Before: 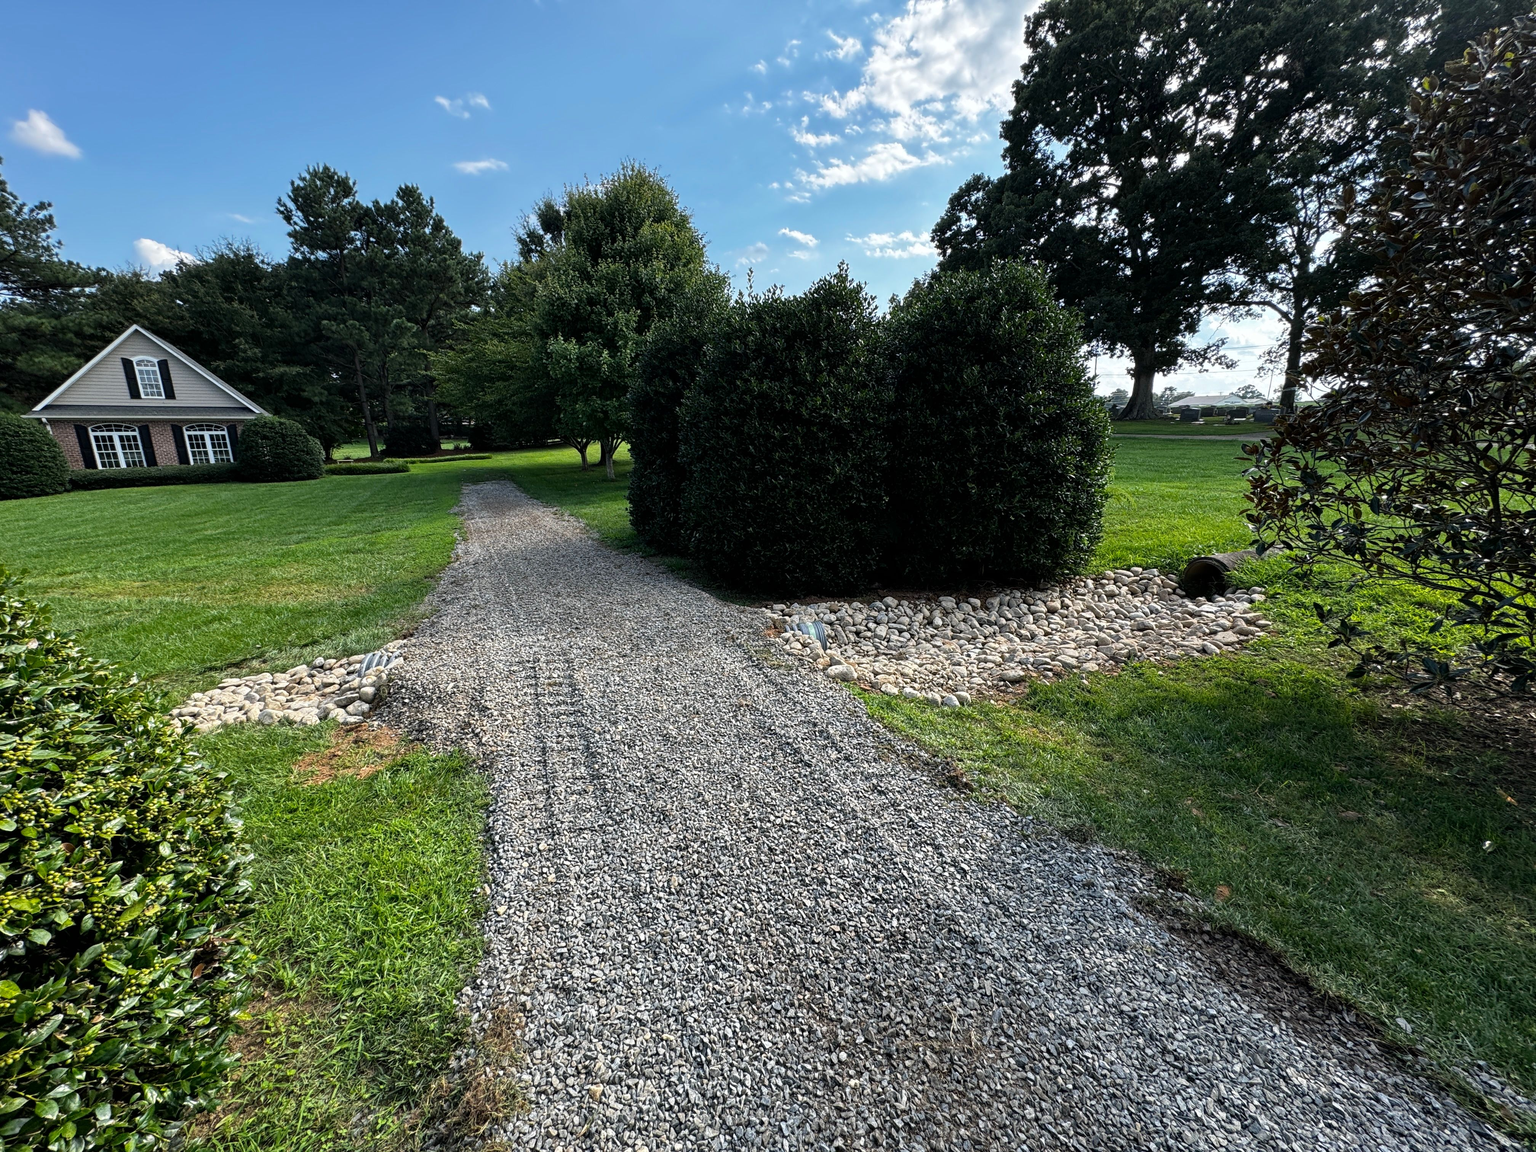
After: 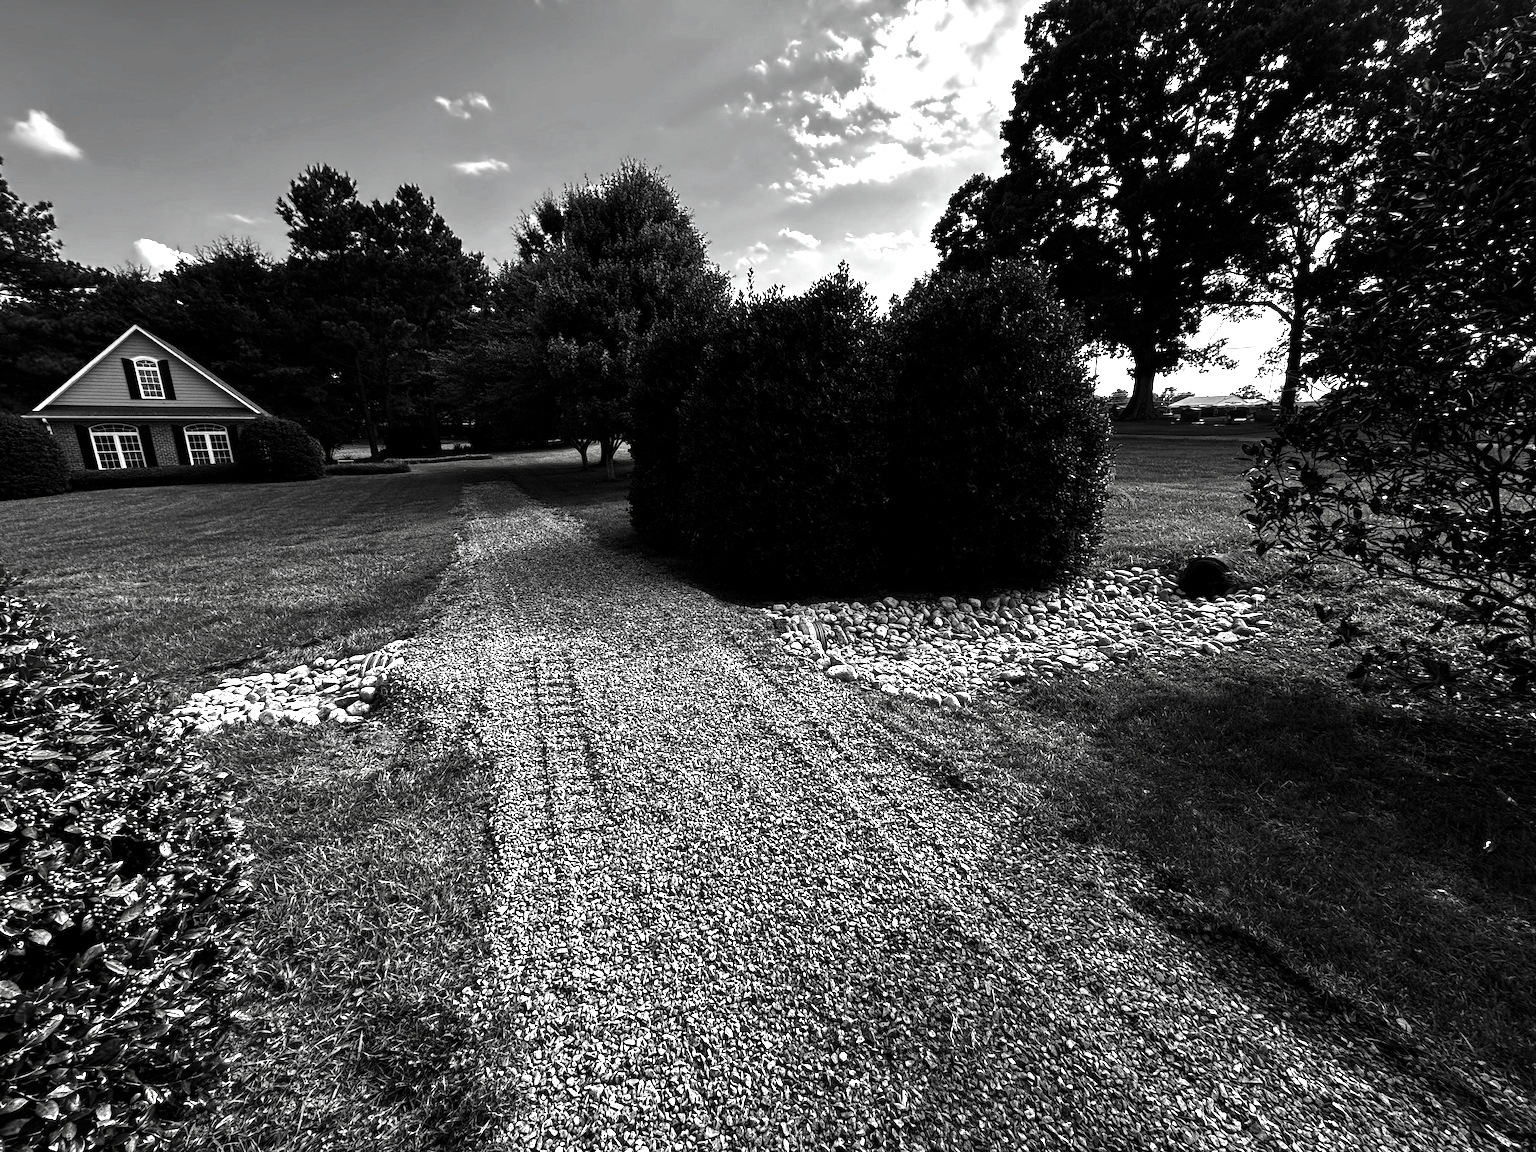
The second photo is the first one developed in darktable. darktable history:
exposure: black level correction 0, exposure 0.699 EV, compensate highlight preservation false
contrast brightness saturation: contrast -0.032, brightness -0.6, saturation -0.988
